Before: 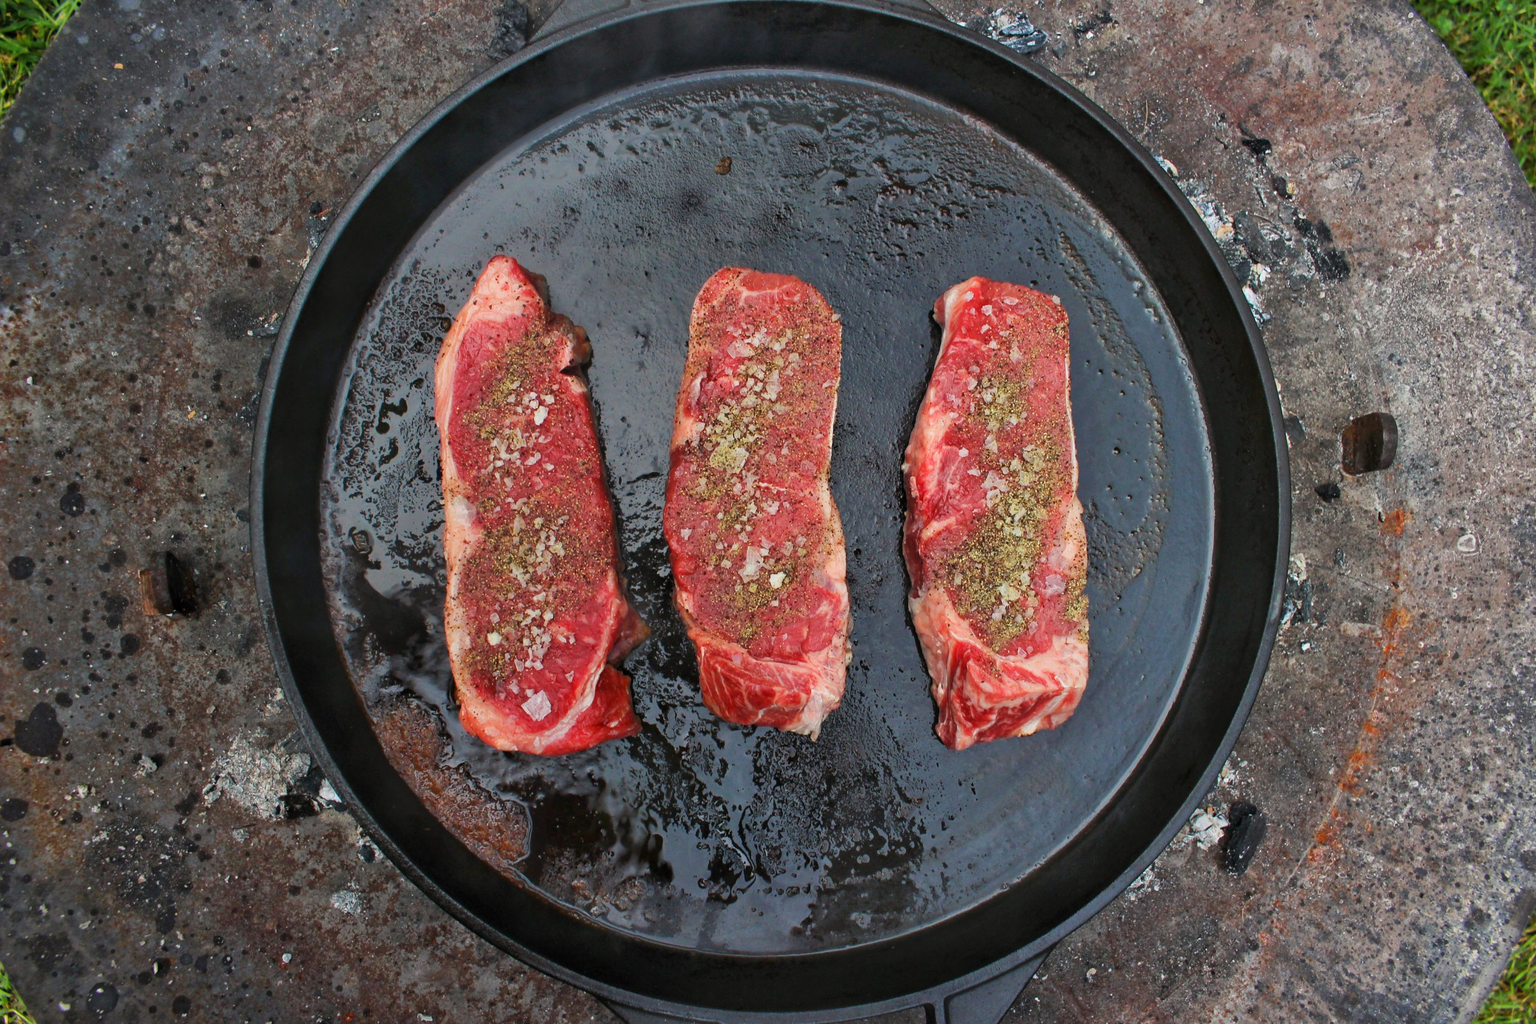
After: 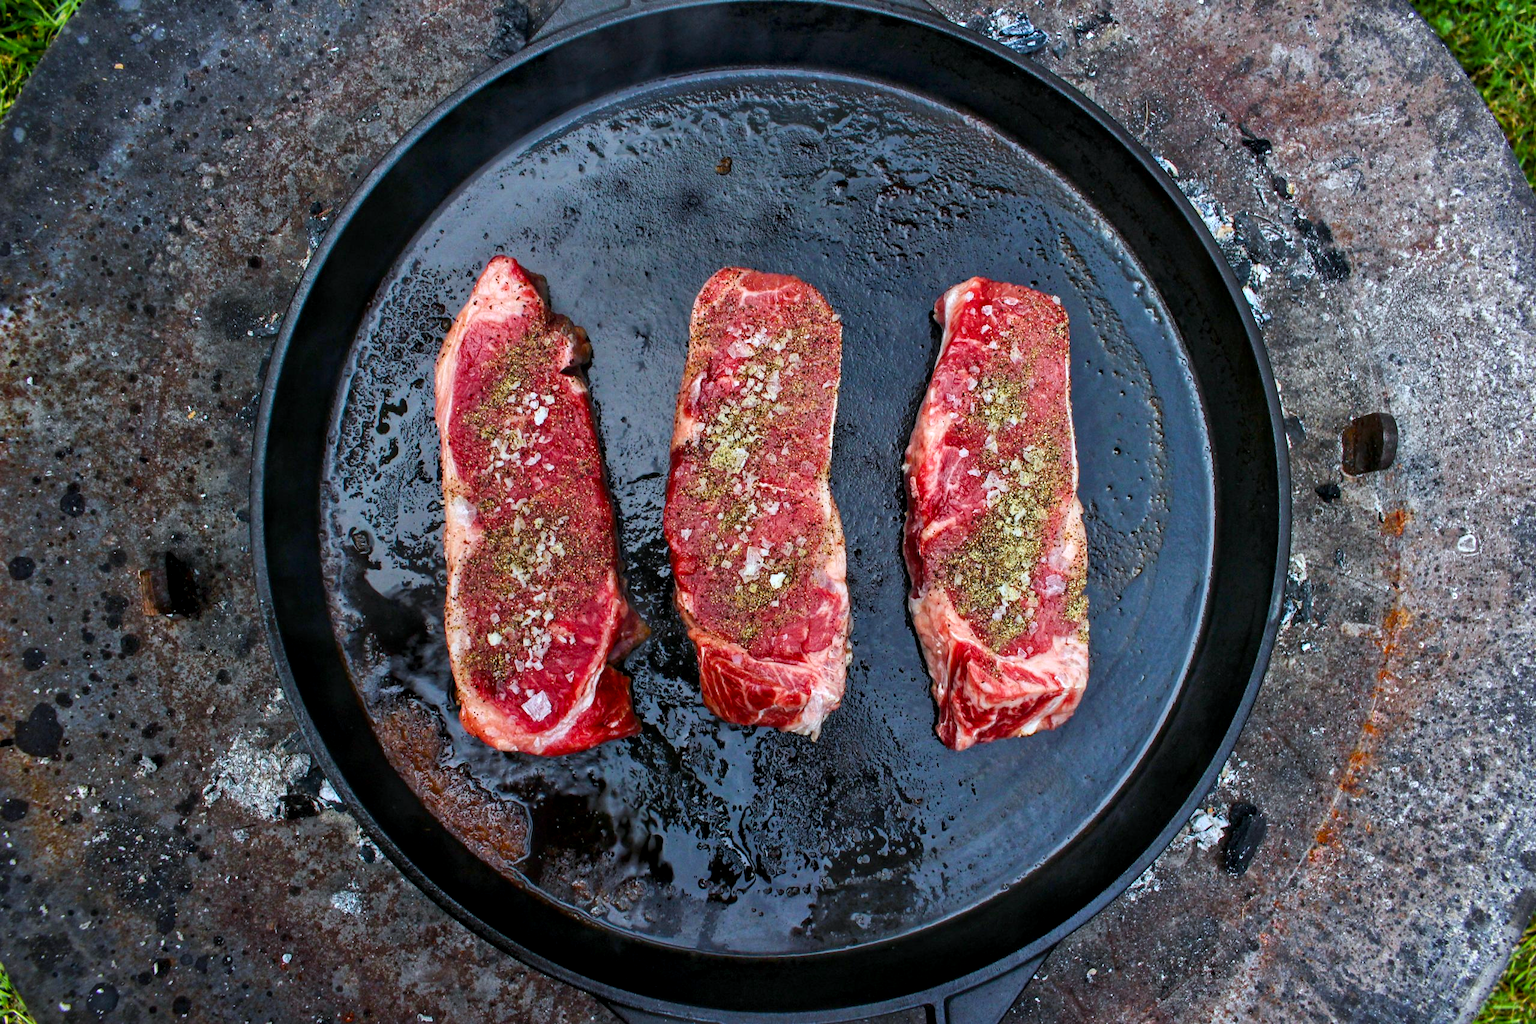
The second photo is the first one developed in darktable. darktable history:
color balance rgb: shadows lift › luminance -20%, power › hue 72.24°, highlights gain › luminance 15%, global offset › hue 171.6°, perceptual saturation grading › global saturation 14.09%, perceptual saturation grading › highlights -25%, perceptual saturation grading › shadows 25%, global vibrance 25%, contrast 10%
white balance: red 0.924, blue 1.095
local contrast: on, module defaults
